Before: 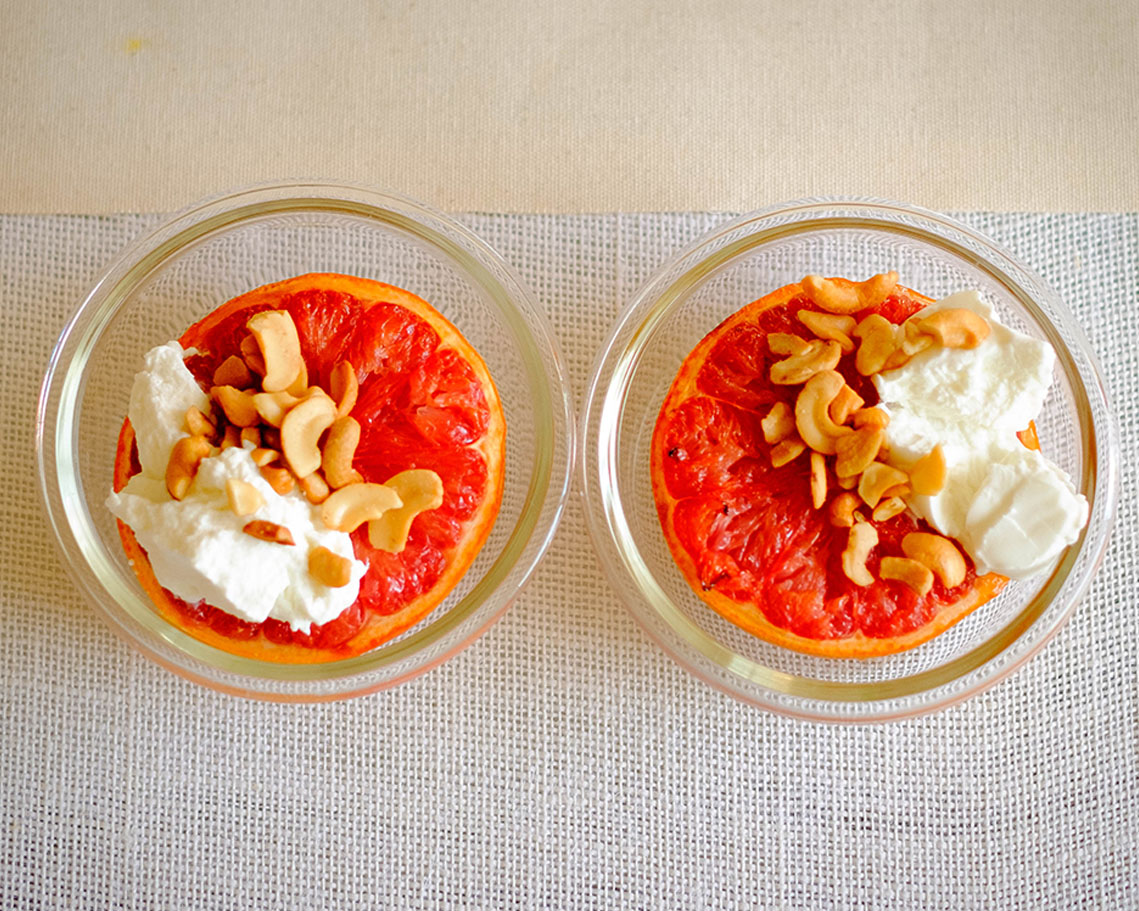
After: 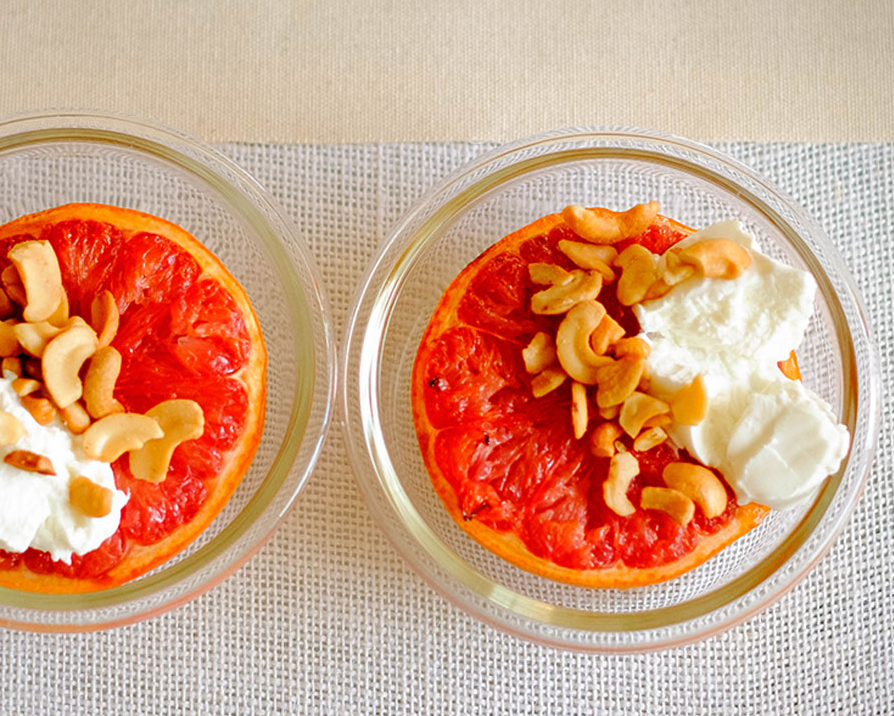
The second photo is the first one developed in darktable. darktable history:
crop and rotate: left 21.014%, top 7.762%, right 0.416%, bottom 13.541%
